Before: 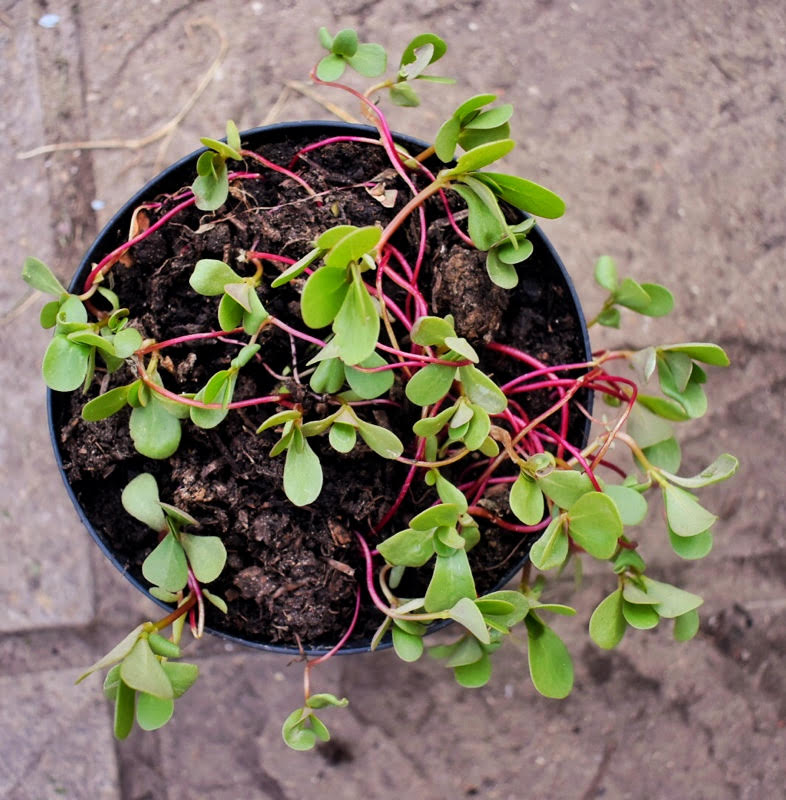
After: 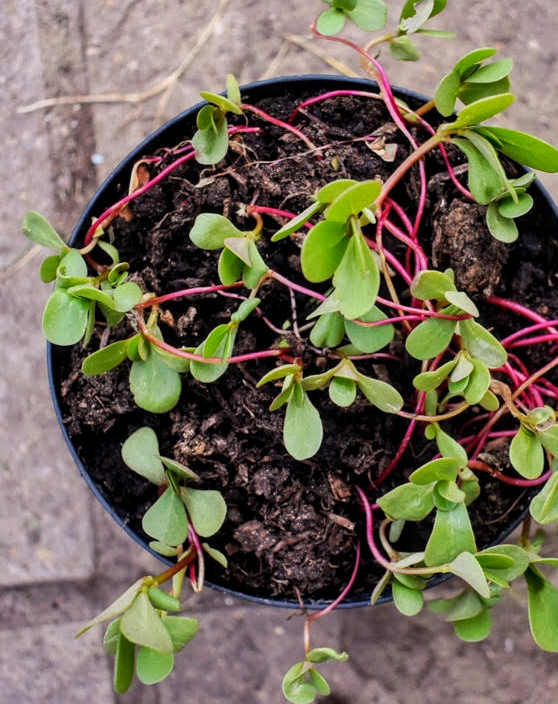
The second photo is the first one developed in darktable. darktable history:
crop: top 5.803%, right 27.864%, bottom 5.804%
local contrast: on, module defaults
